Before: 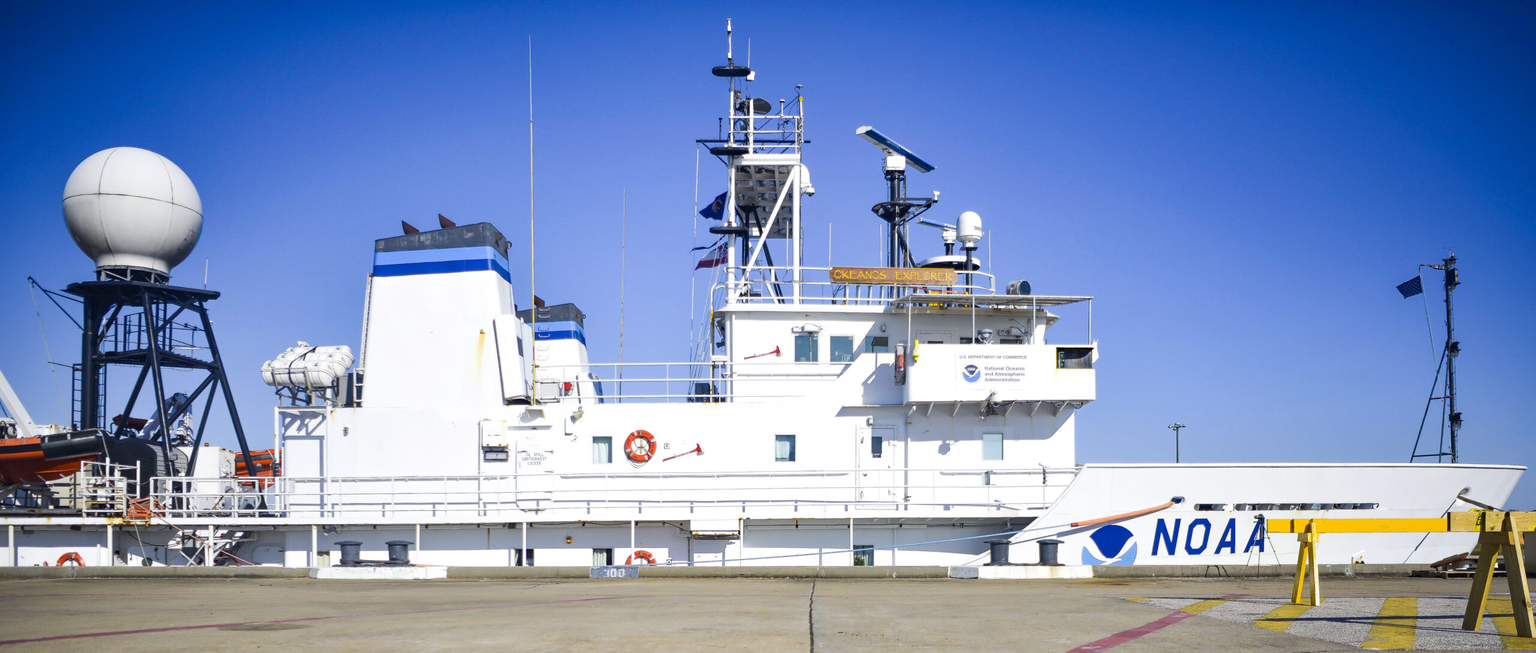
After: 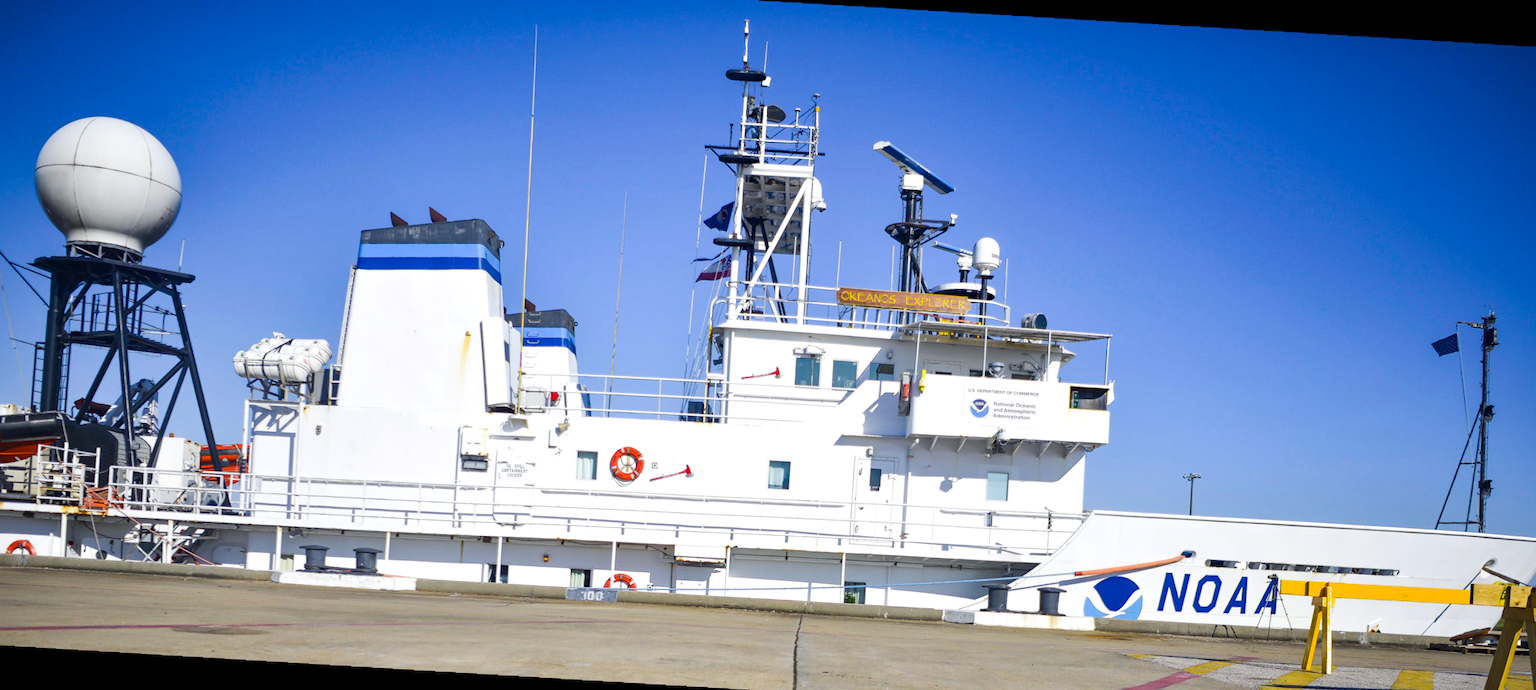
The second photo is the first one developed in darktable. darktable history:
crop and rotate: angle -1.69°
local contrast: mode bilateral grid, contrast 20, coarseness 50, detail 120%, midtone range 0.2
rotate and perspective: rotation 1.72°, automatic cropping off
